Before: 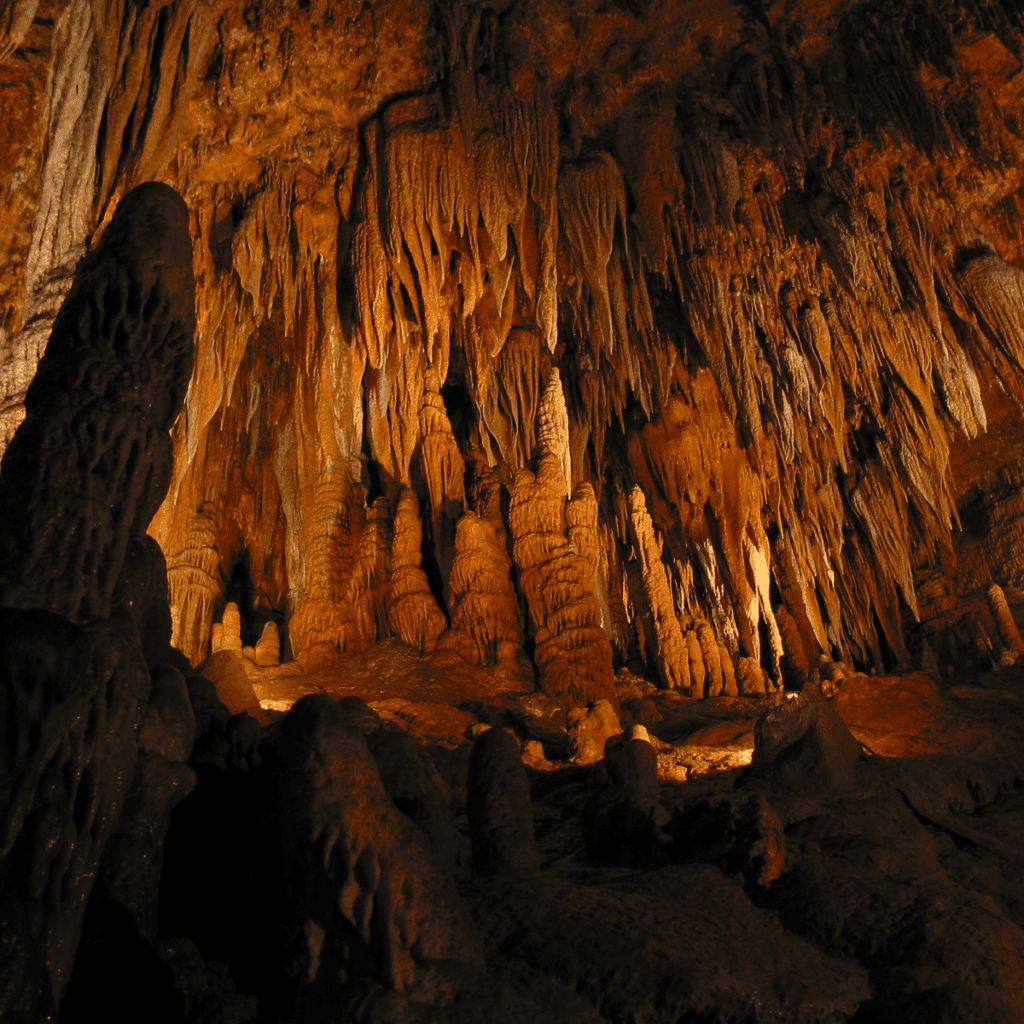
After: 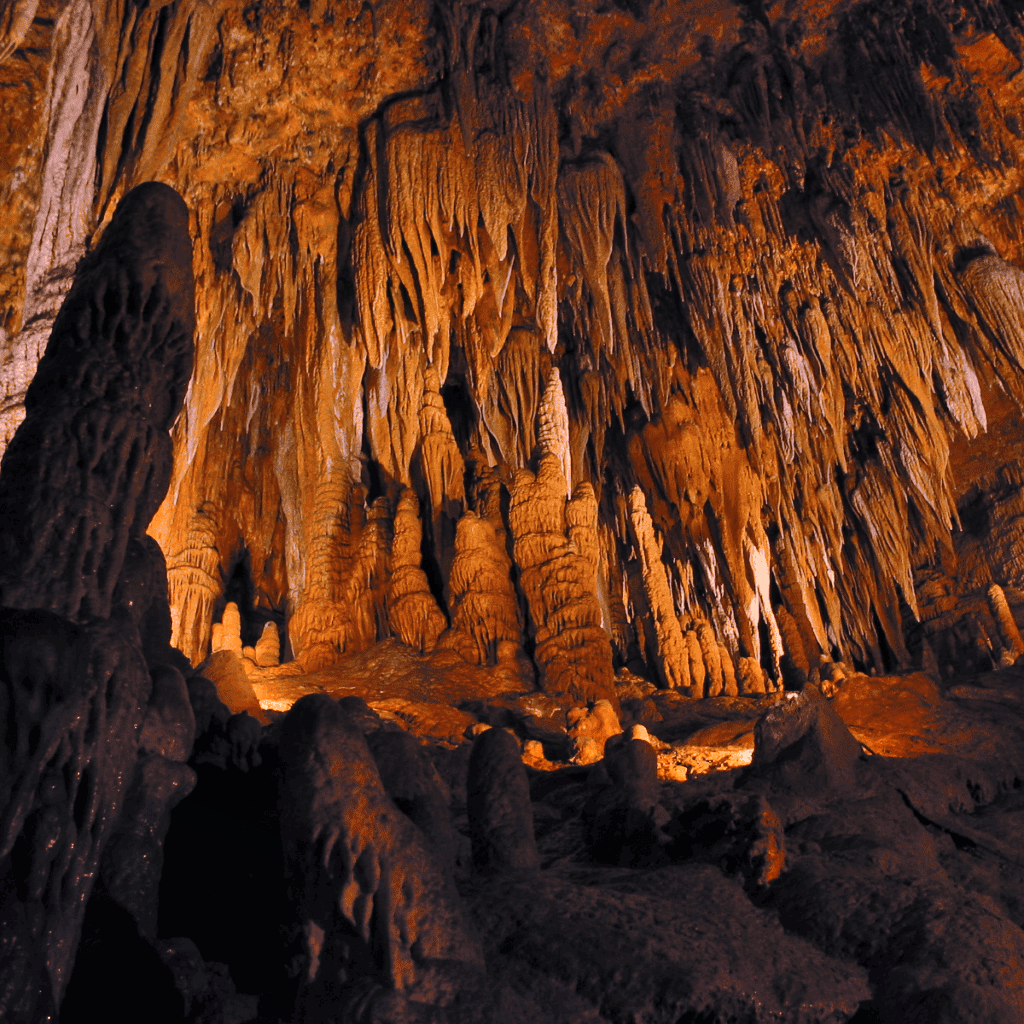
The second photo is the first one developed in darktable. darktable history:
shadows and highlights: soften with gaussian
white balance: red 0.98, blue 1.61
